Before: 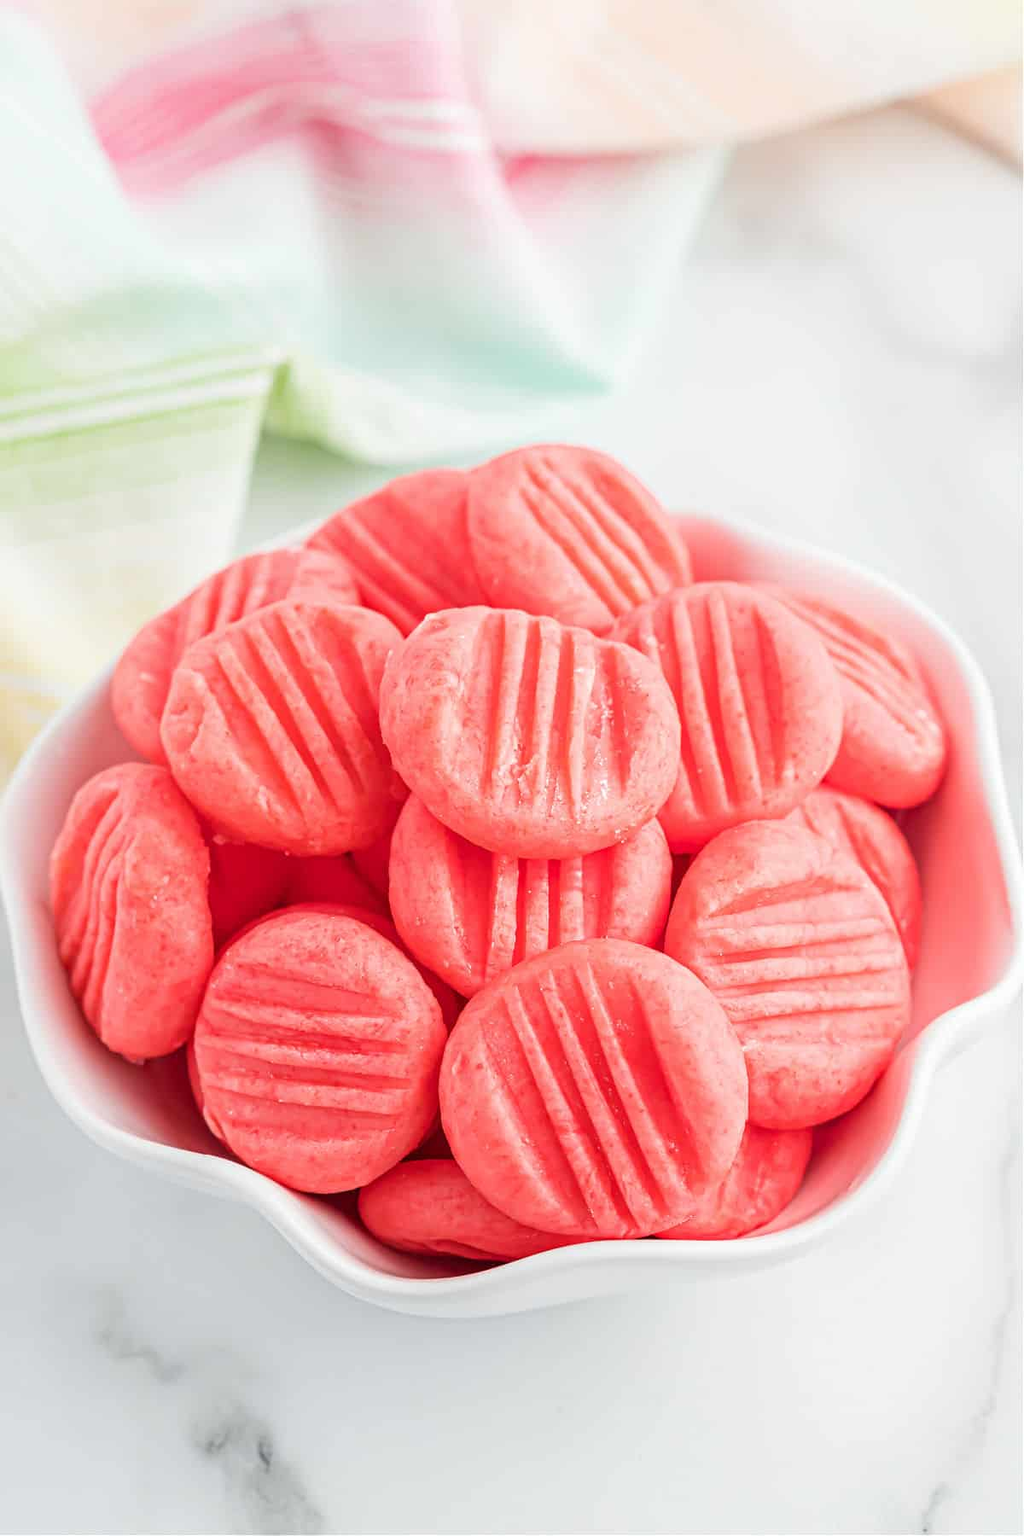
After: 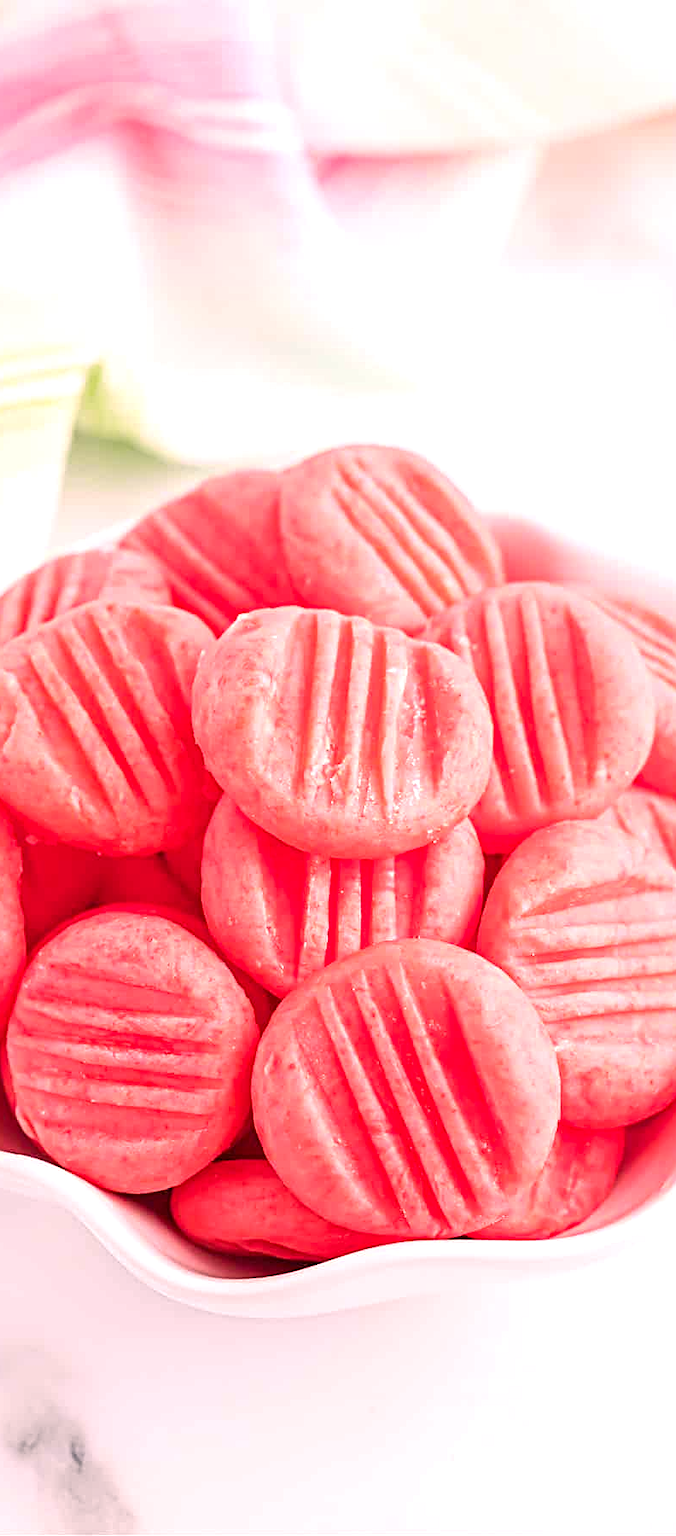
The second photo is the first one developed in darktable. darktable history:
color correction: highlights a* 21.98, highlights b* 22.15
sharpen: on, module defaults
crop and rotate: left 18.364%, right 15.542%
tone equalizer: -8 EV -0.432 EV, -7 EV -0.368 EV, -6 EV -0.347 EV, -5 EV -0.252 EV, -3 EV 0.191 EV, -2 EV 0.363 EV, -1 EV 0.394 EV, +0 EV 0.414 EV
color calibration: x 0.382, y 0.372, temperature 3924.08 K
